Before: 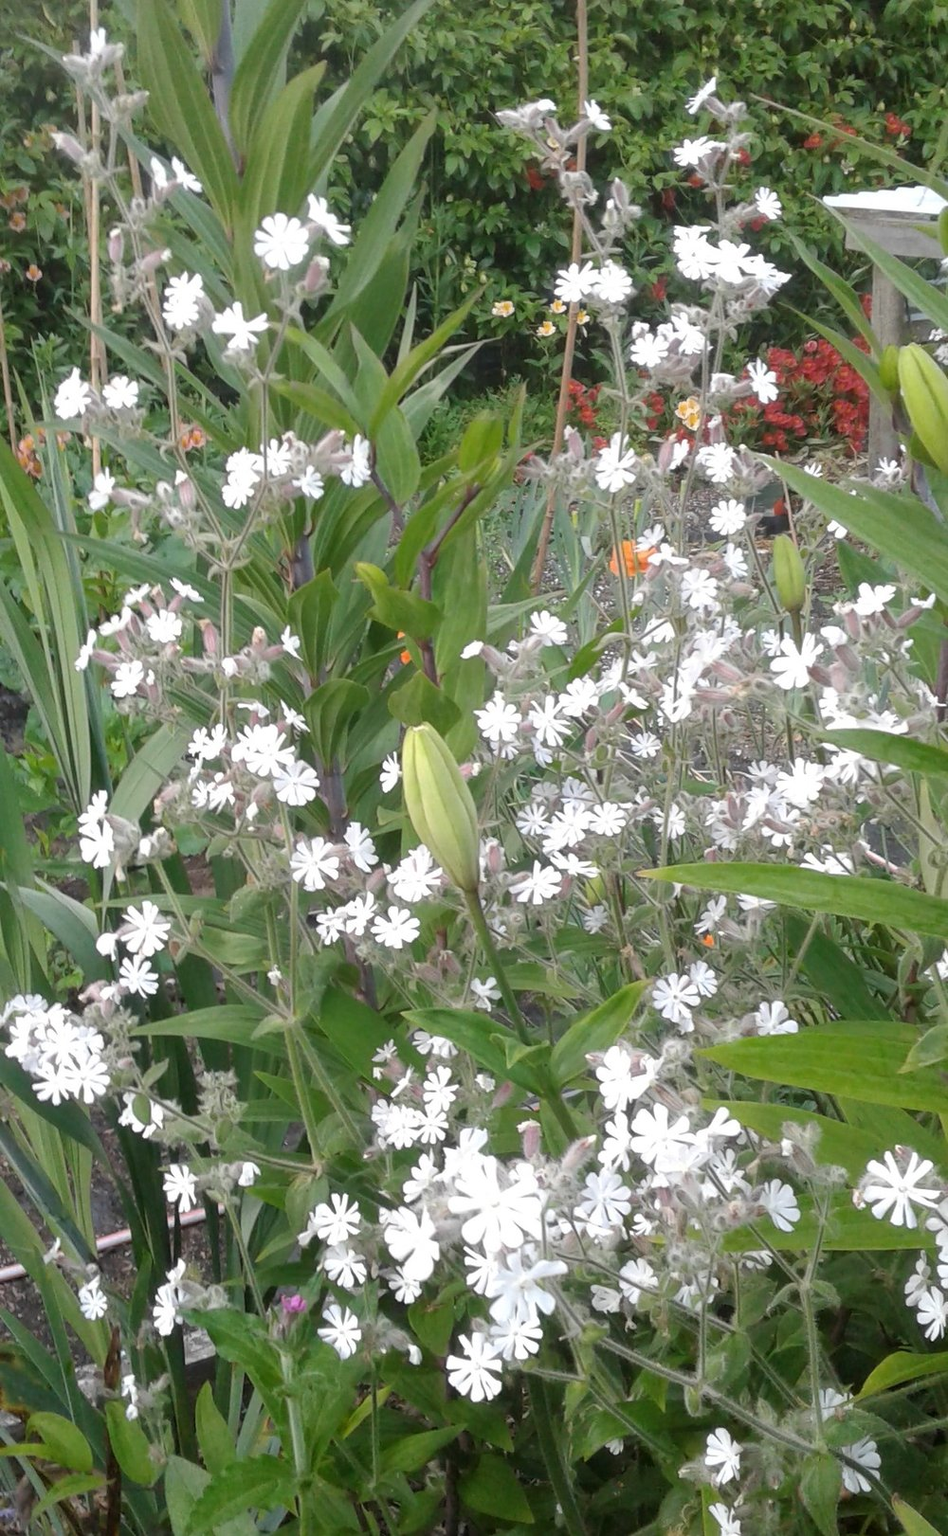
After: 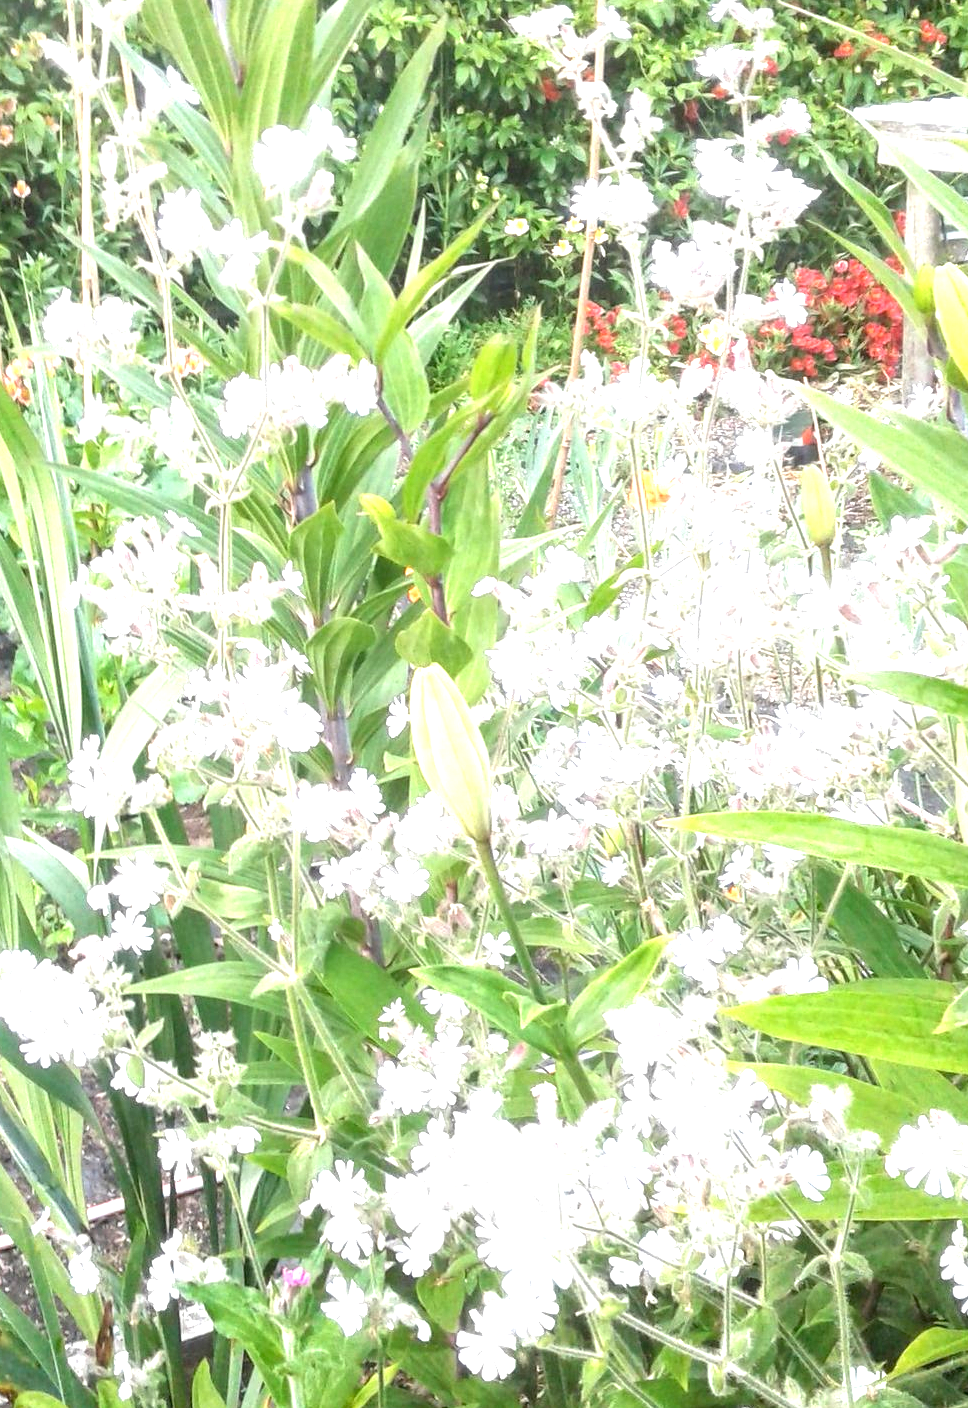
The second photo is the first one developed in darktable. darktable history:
exposure: black level correction 0.001, exposure 1.807 EV, compensate exposure bias true, compensate highlight preservation false
crop: left 1.445%, top 6.119%, right 1.686%, bottom 6.977%
local contrast: on, module defaults
